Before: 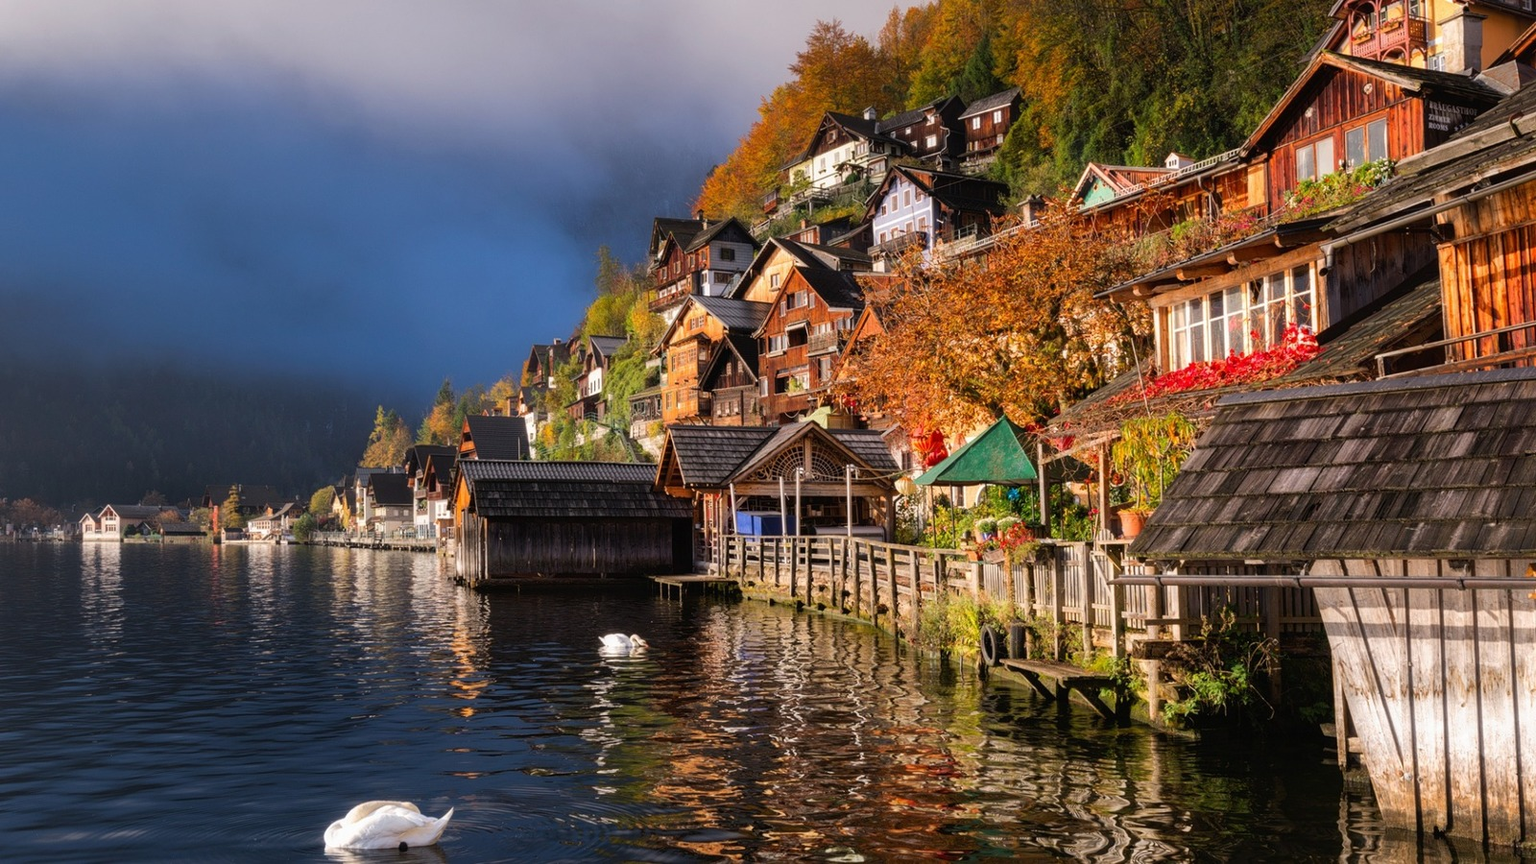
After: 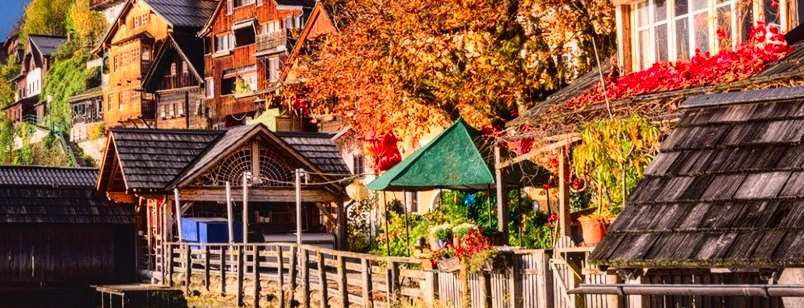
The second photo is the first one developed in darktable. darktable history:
base curve: curves: ch0 [(0, 0) (0.989, 0.992)], preserve colors none
tone curve: curves: ch0 [(0, 0.031) (0.139, 0.084) (0.311, 0.278) (0.495, 0.544) (0.718, 0.816) (0.841, 0.909) (1, 0.967)]; ch1 [(0, 0) (0.272, 0.249) (0.388, 0.385) (0.479, 0.456) (0.495, 0.497) (0.538, 0.55) (0.578, 0.595) (0.707, 0.778) (1, 1)]; ch2 [(0, 0) (0.125, 0.089) (0.353, 0.329) (0.443, 0.408) (0.502, 0.495) (0.56, 0.553) (0.608, 0.631) (1, 1)], color space Lab, independent channels, preserve colors none
local contrast: on, module defaults
crop: left 36.628%, top 35.079%, right 13.078%, bottom 30.693%
